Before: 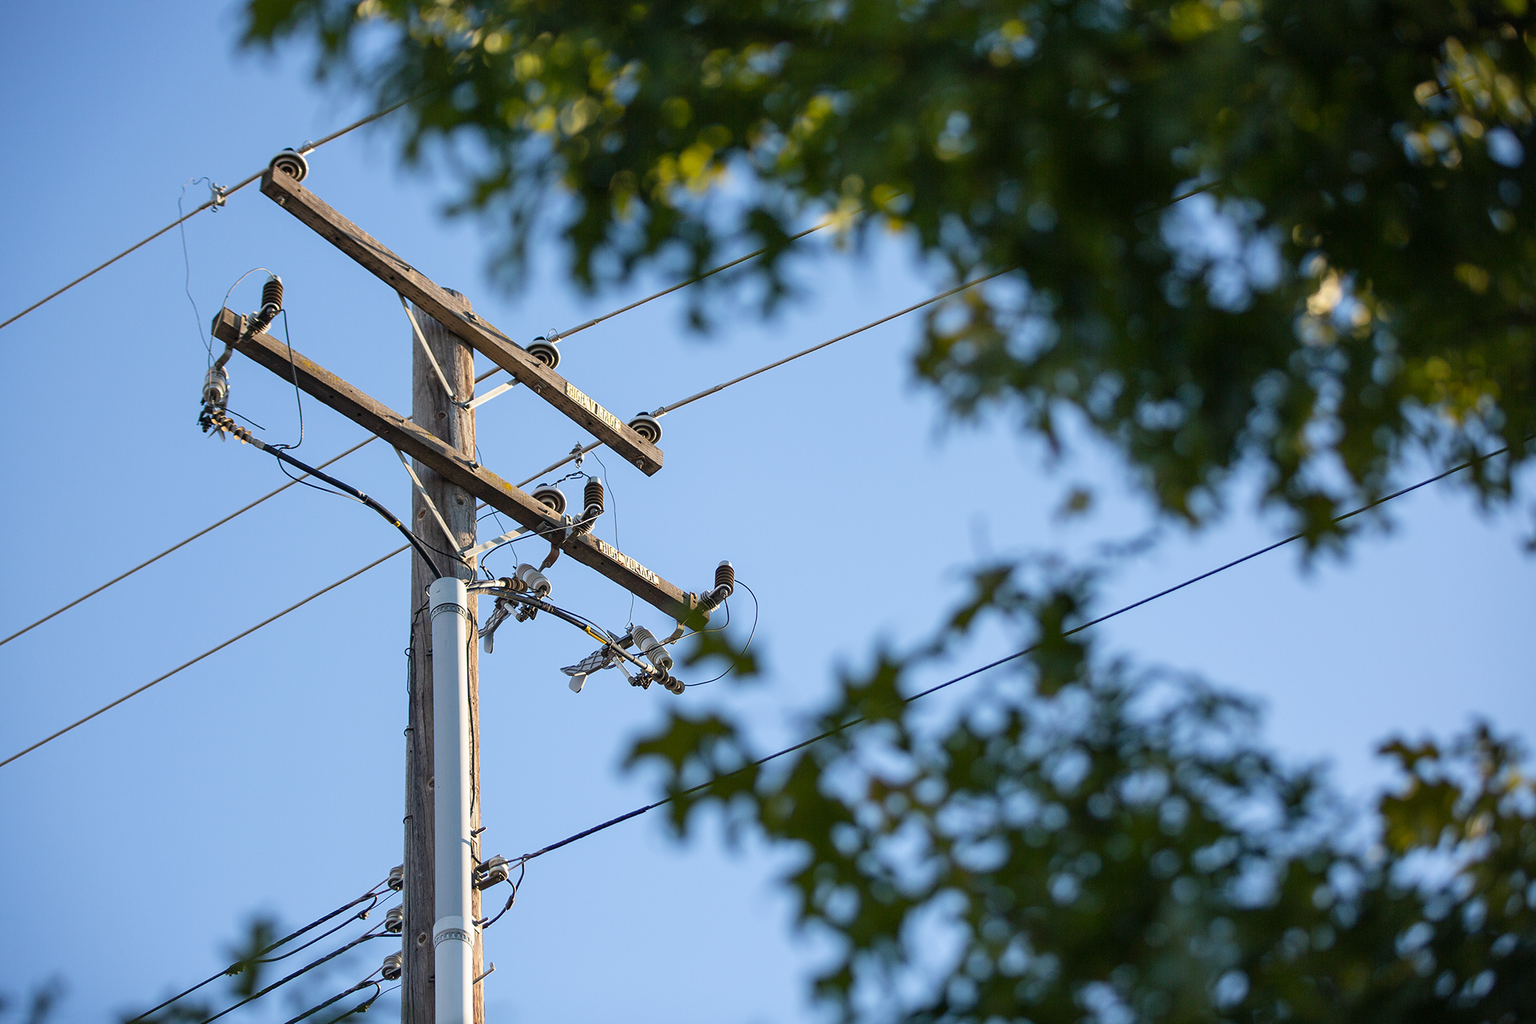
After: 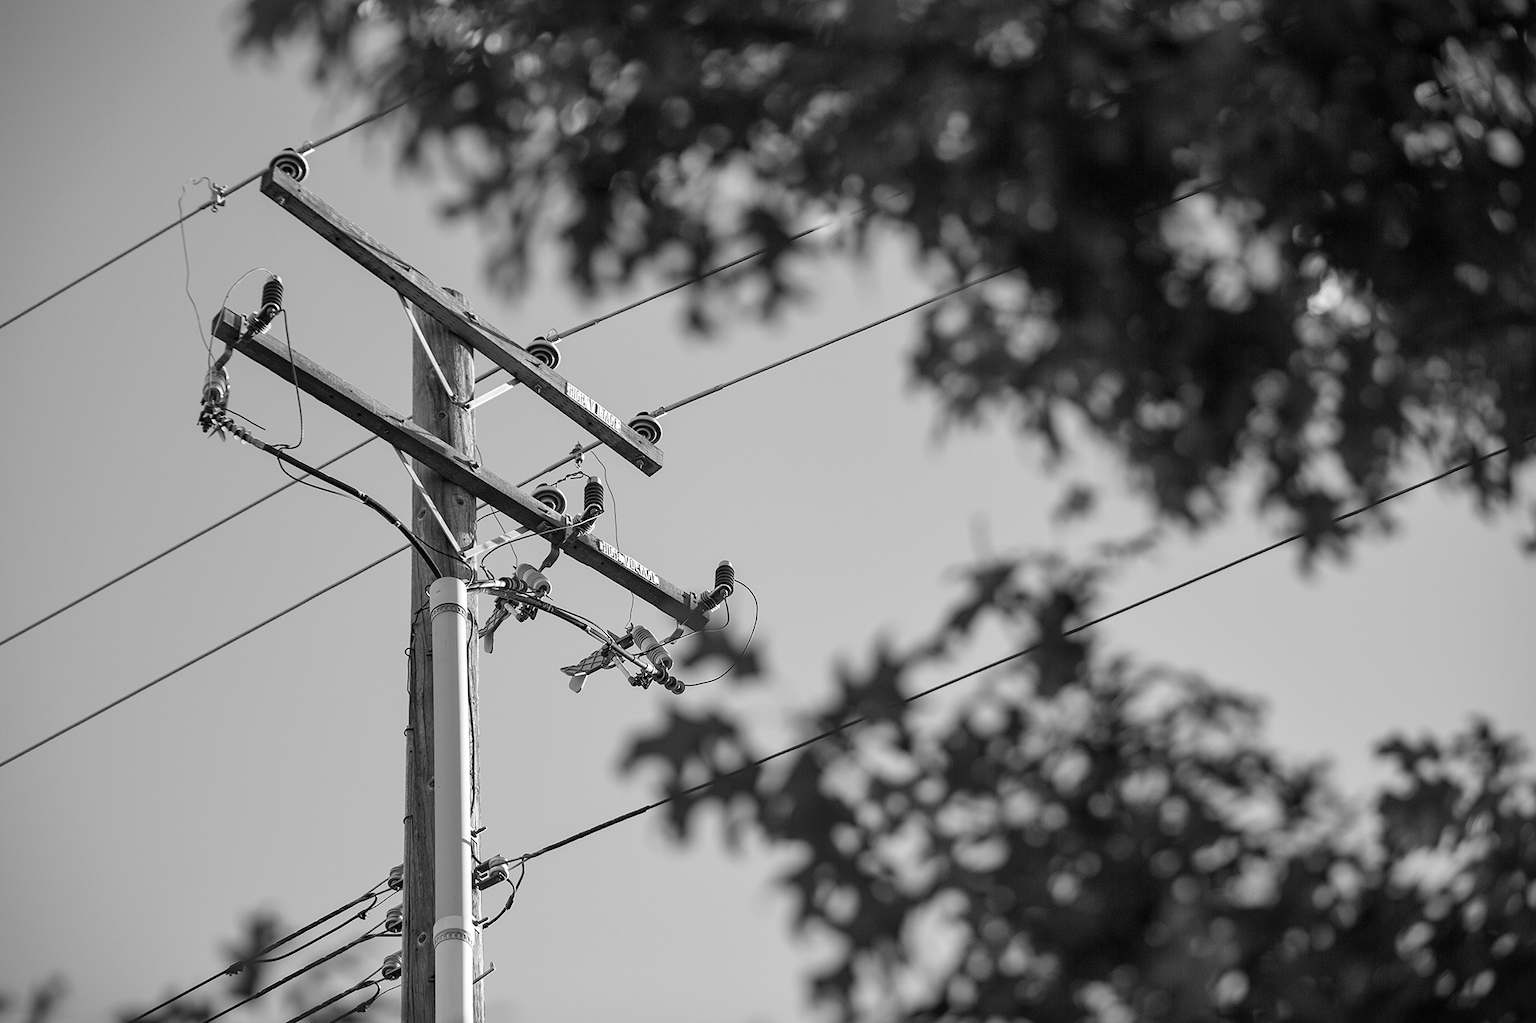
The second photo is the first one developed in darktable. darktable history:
monochrome: a -3.63, b -0.465
local contrast: mode bilateral grid, contrast 20, coarseness 50, detail 120%, midtone range 0.2
